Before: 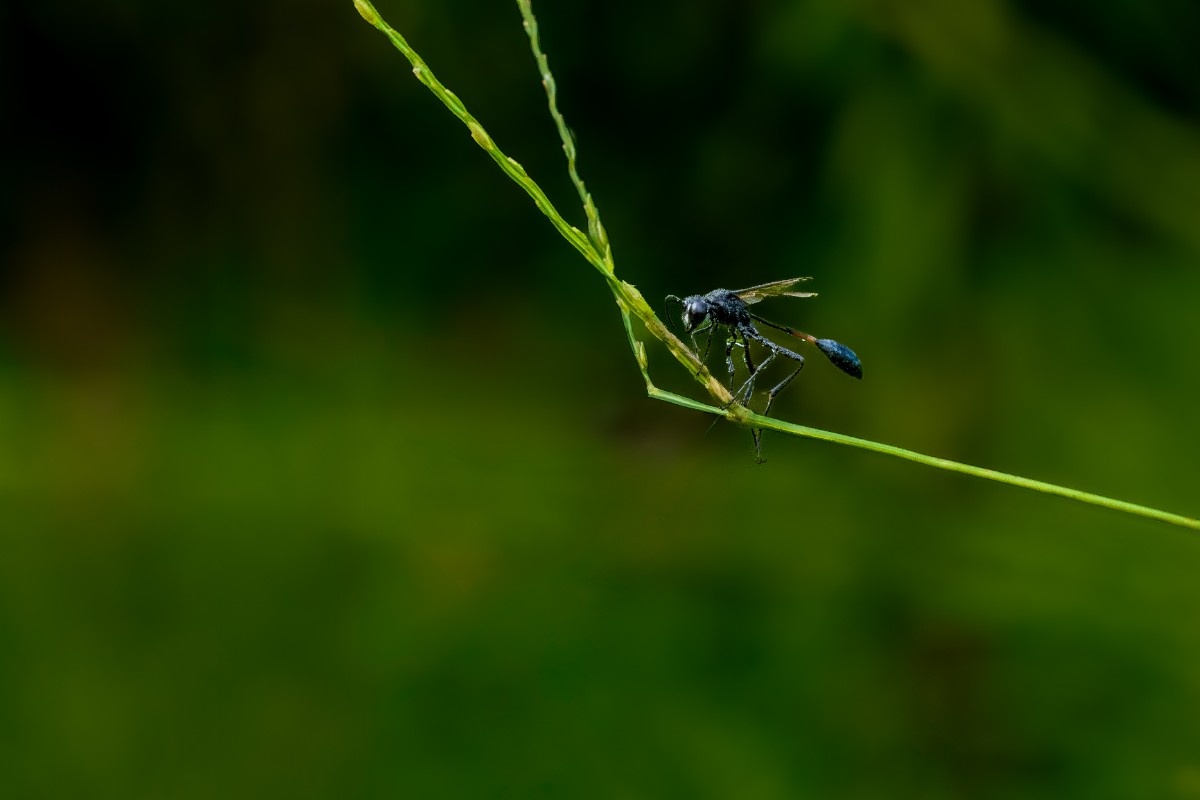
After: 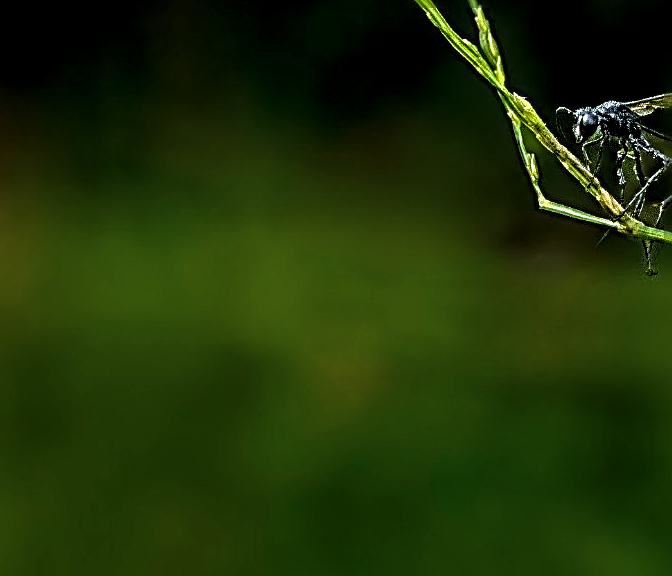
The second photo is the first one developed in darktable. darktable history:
sharpen: radius 3.185, amount 1.736
tone equalizer: -7 EV 0.134 EV
contrast equalizer: y [[0.528 ×6], [0.514 ×6], [0.362 ×6], [0 ×6], [0 ×6]], mix 0.195
local contrast: on, module defaults
crop: left 9.125%, top 23.538%, right 34.865%, bottom 4.438%
levels: levels [0.052, 0.496, 0.908]
